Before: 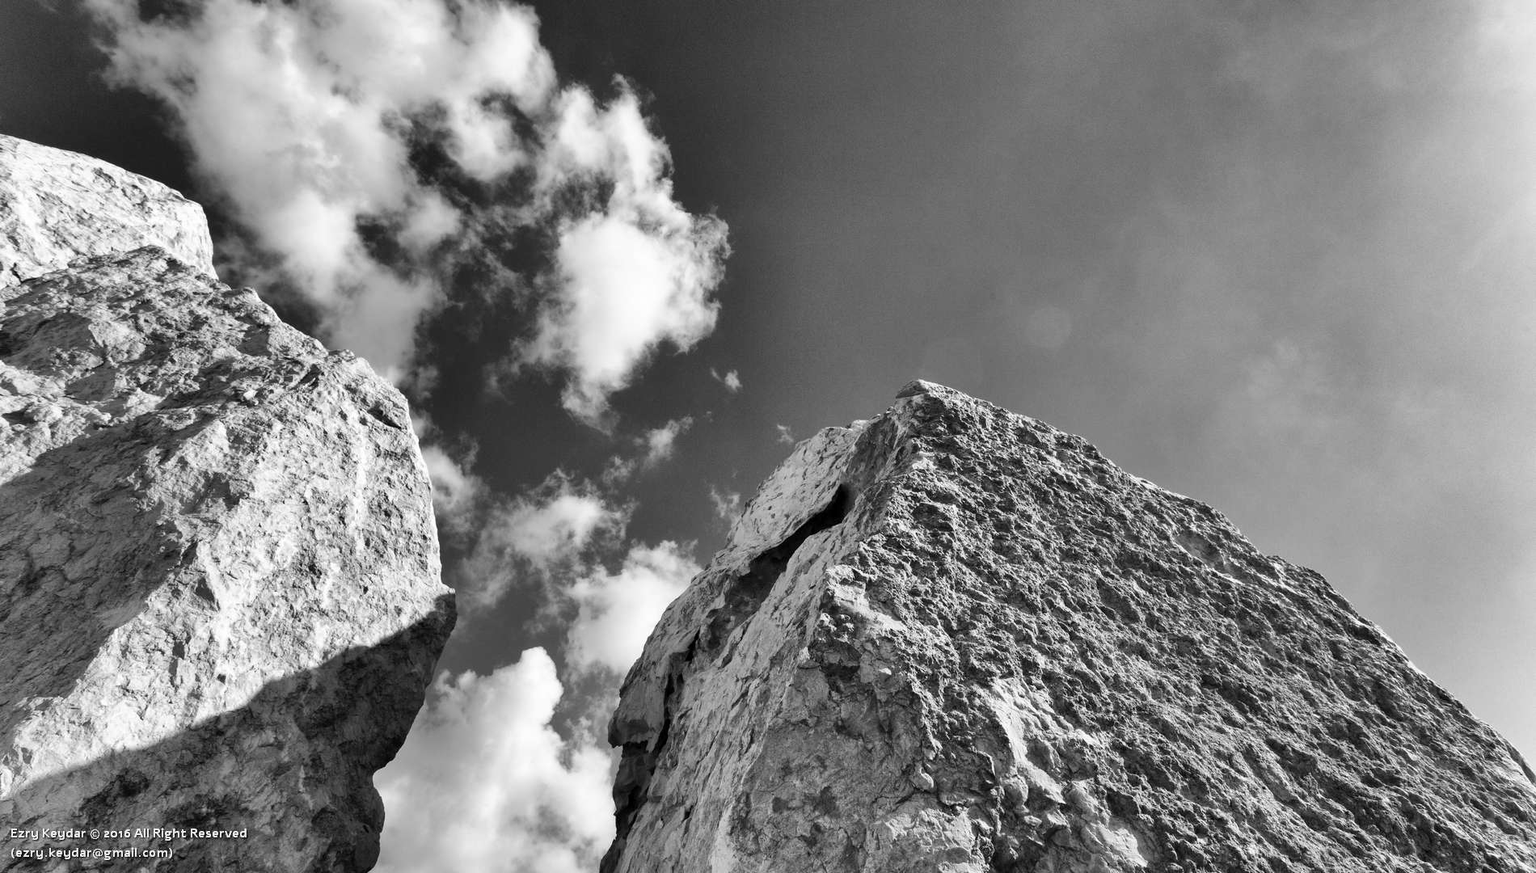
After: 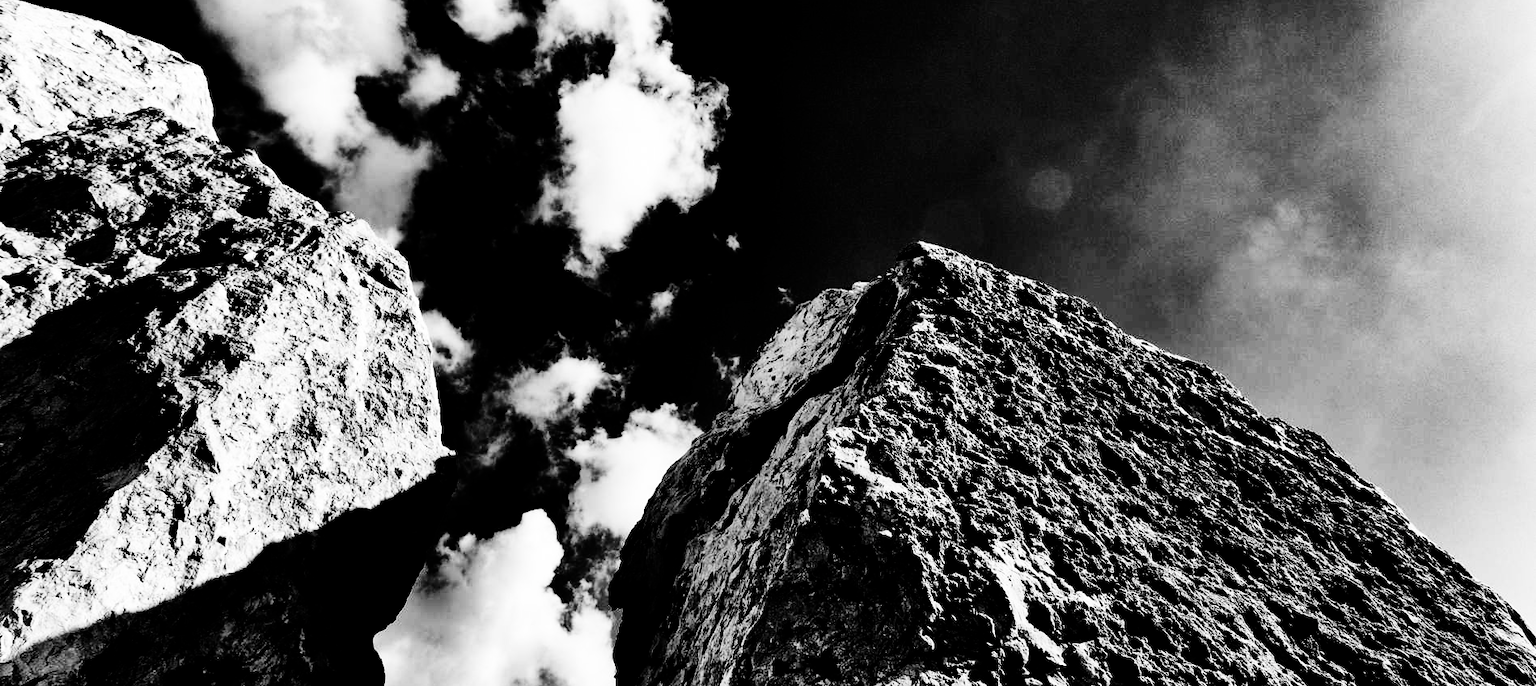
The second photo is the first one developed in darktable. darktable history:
crop and rotate: top 15.85%, bottom 5.516%
color balance rgb: shadows lift › luminance -19.606%, global offset › luminance 0.24%, shadows fall-off 102.321%, linear chroma grading › global chroma 15.257%, perceptual saturation grading › global saturation 20%, perceptual saturation grading › highlights -25.015%, perceptual saturation grading › shadows 25.585%, mask middle-gray fulcrum 22.269%, global vibrance 20%
contrast brightness saturation: contrast 0.766, brightness -0.99, saturation 0.996
